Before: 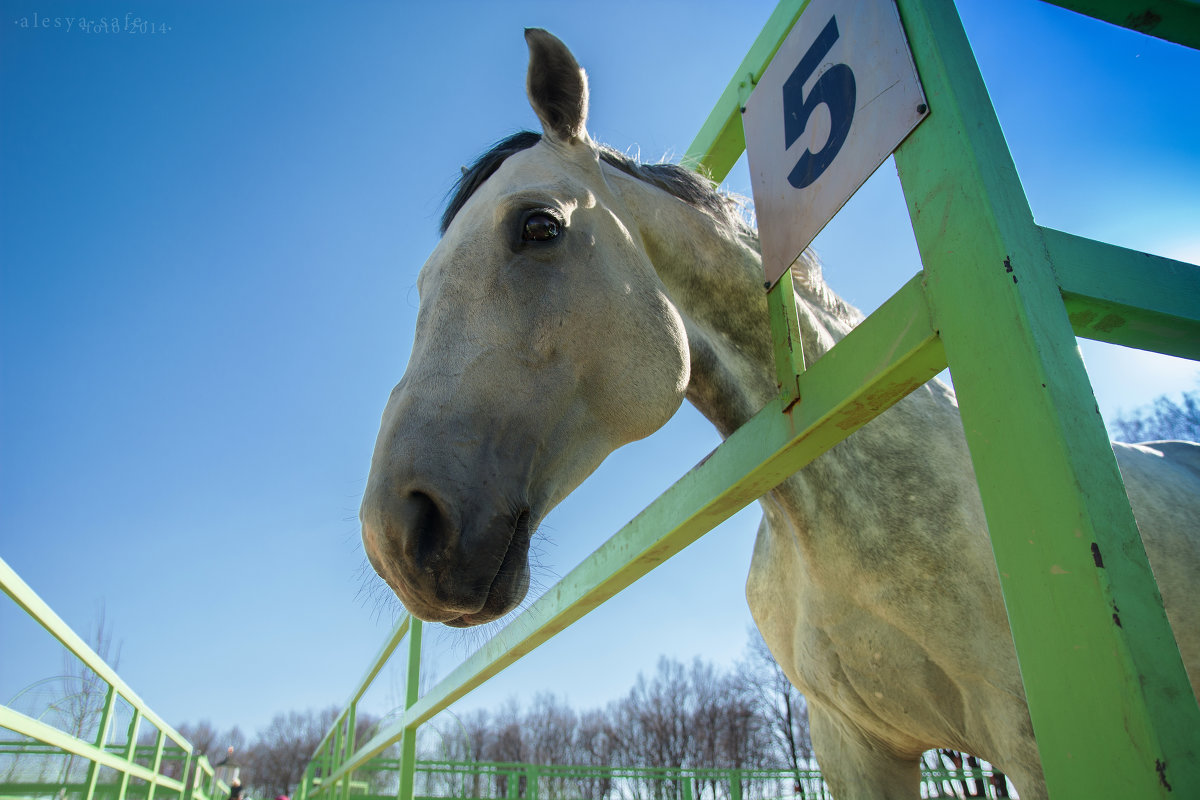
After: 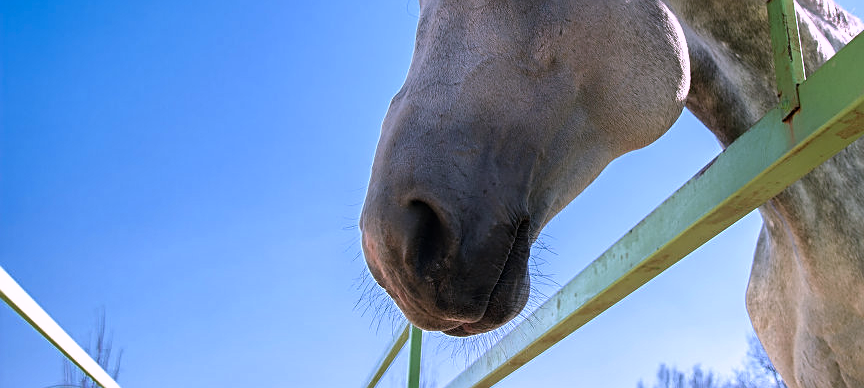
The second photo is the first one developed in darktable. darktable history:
color correction: highlights a* 15.03, highlights b* -25.07
sharpen: radius 1.967
color balance: contrast 10%
shadows and highlights: radius 108.52, shadows 23.73, highlights -59.32, low approximation 0.01, soften with gaussian
crop: top 36.498%, right 27.964%, bottom 14.995%
